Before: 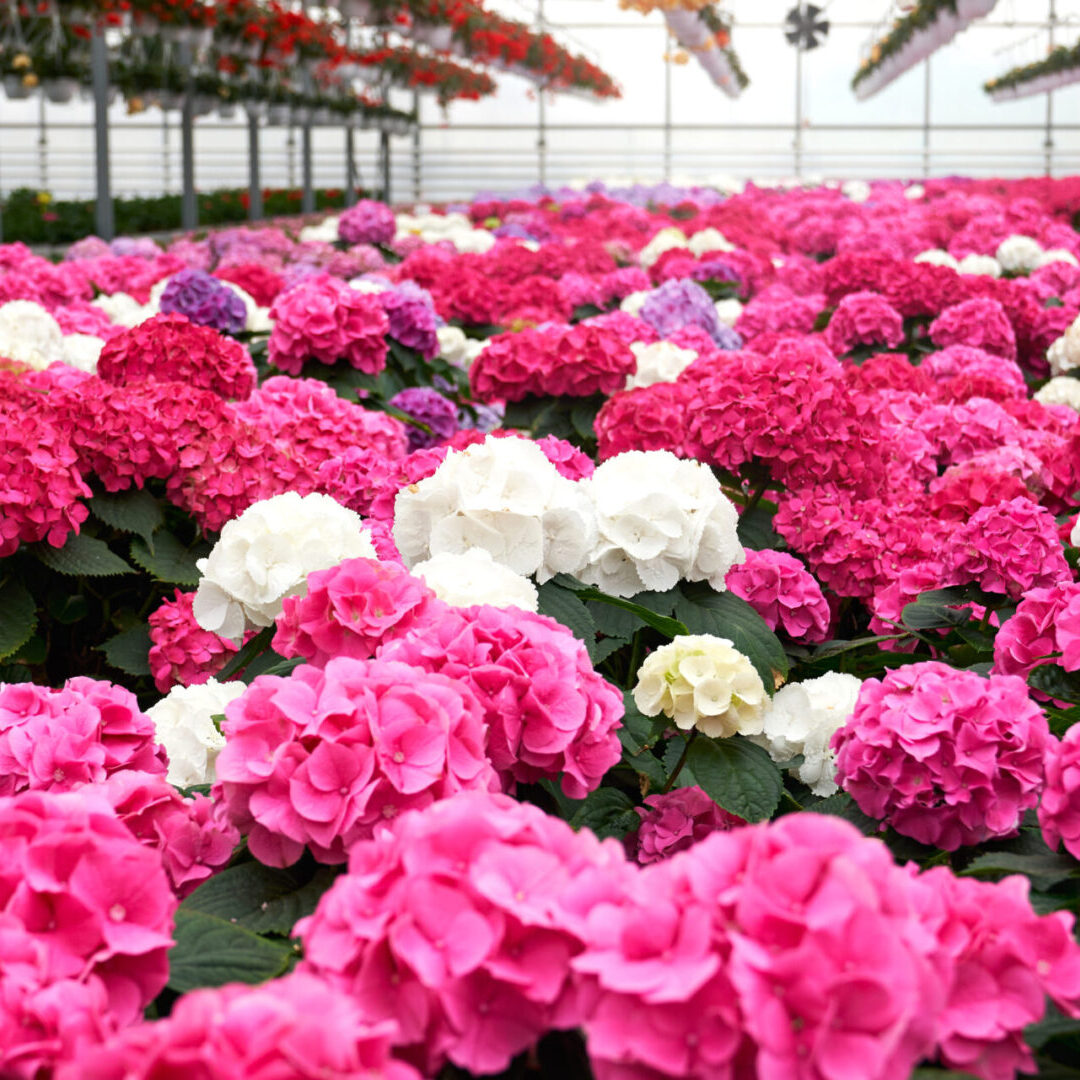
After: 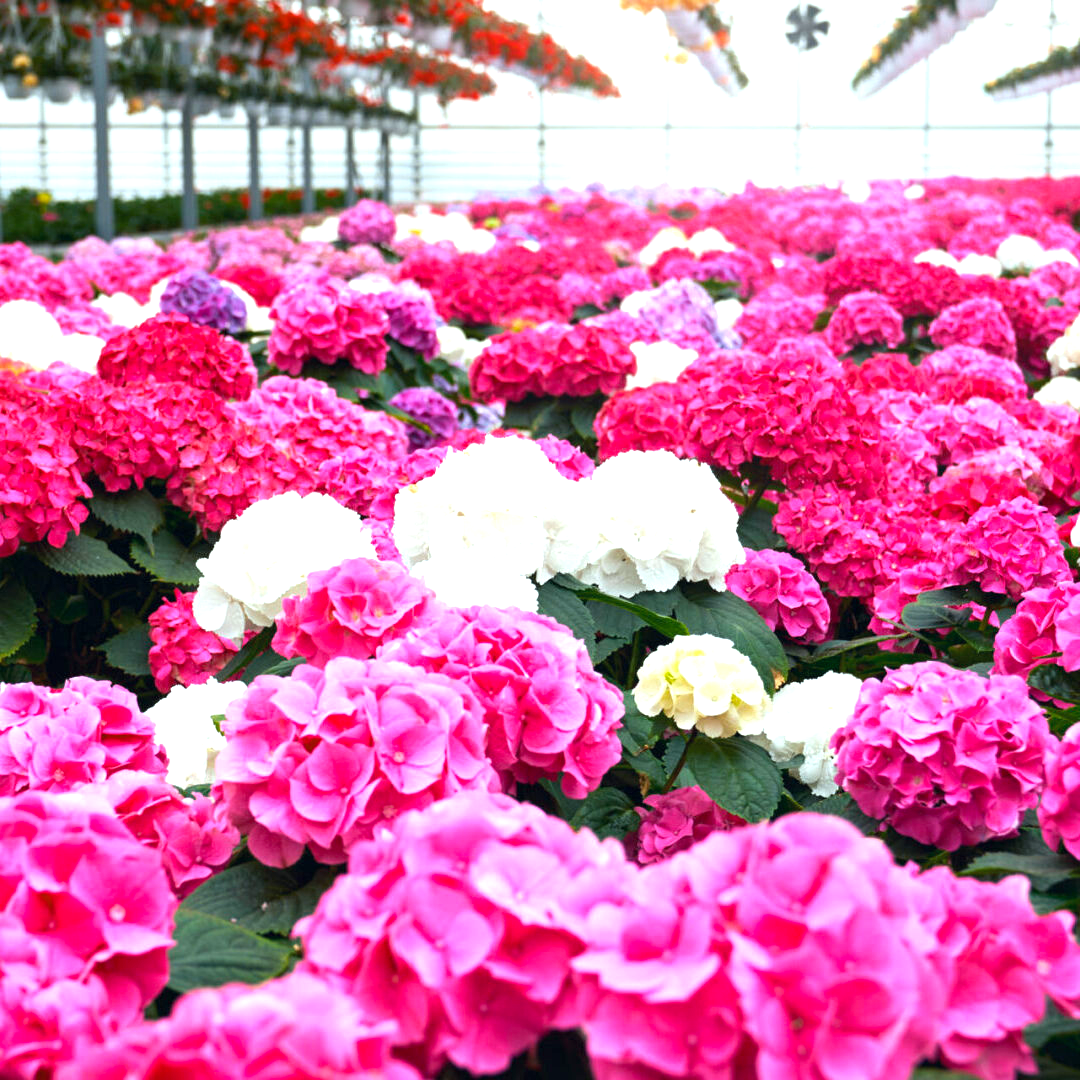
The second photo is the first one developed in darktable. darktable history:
color correction: highlights a* 0.327, highlights b* 2.65, shadows a* -0.785, shadows b* -4.1
exposure: black level correction 0, exposure 0.698 EV, compensate highlight preservation false
color calibration: output R [1.063, -0.012, -0.003, 0], output G [0, 1.022, 0.021, 0], output B [-0.079, 0.047, 1, 0], illuminant F (fluorescent), F source F9 (Cool White Deluxe 4150 K) – high CRI, x 0.374, y 0.373, temperature 4150.98 K
color balance rgb: perceptual saturation grading › global saturation 10.411%, global vibrance 9.814%
